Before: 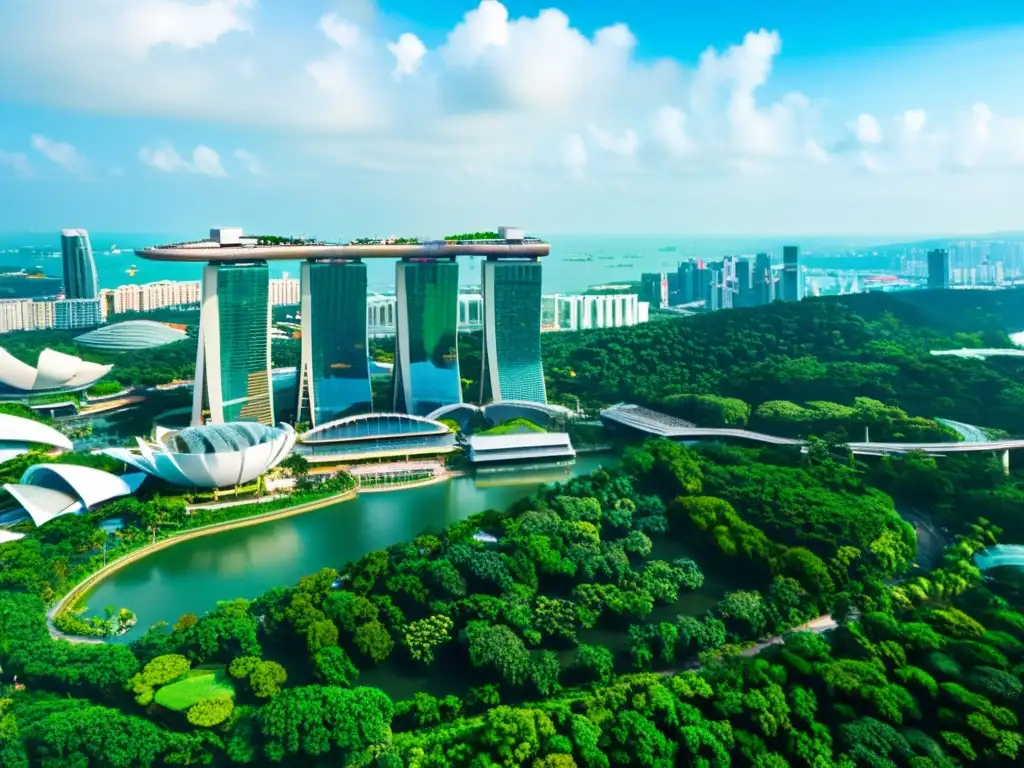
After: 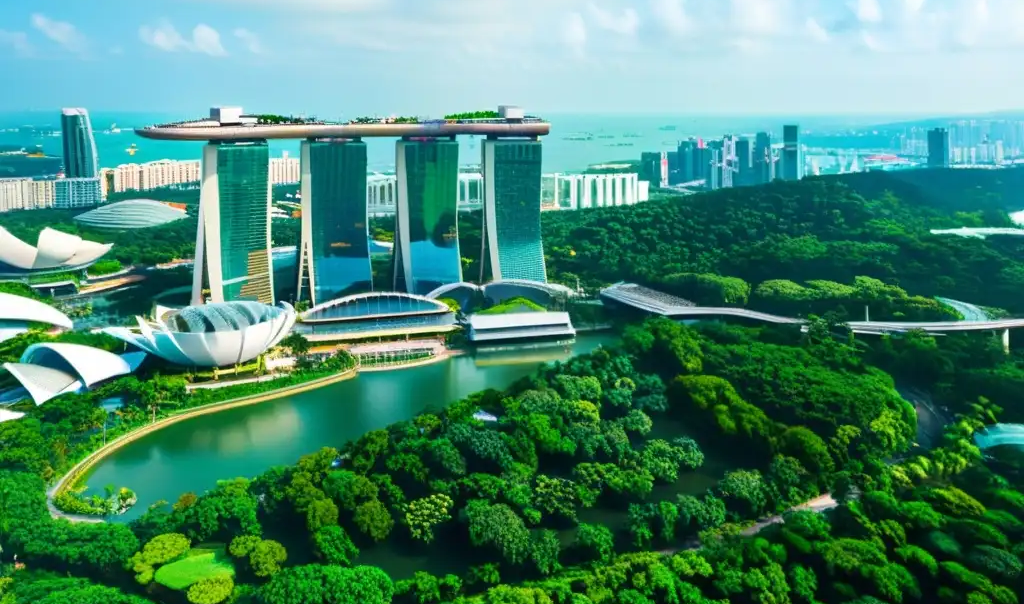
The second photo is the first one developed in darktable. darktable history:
crop and rotate: top 15.774%, bottom 5.506%
exposure: compensate highlight preservation false
